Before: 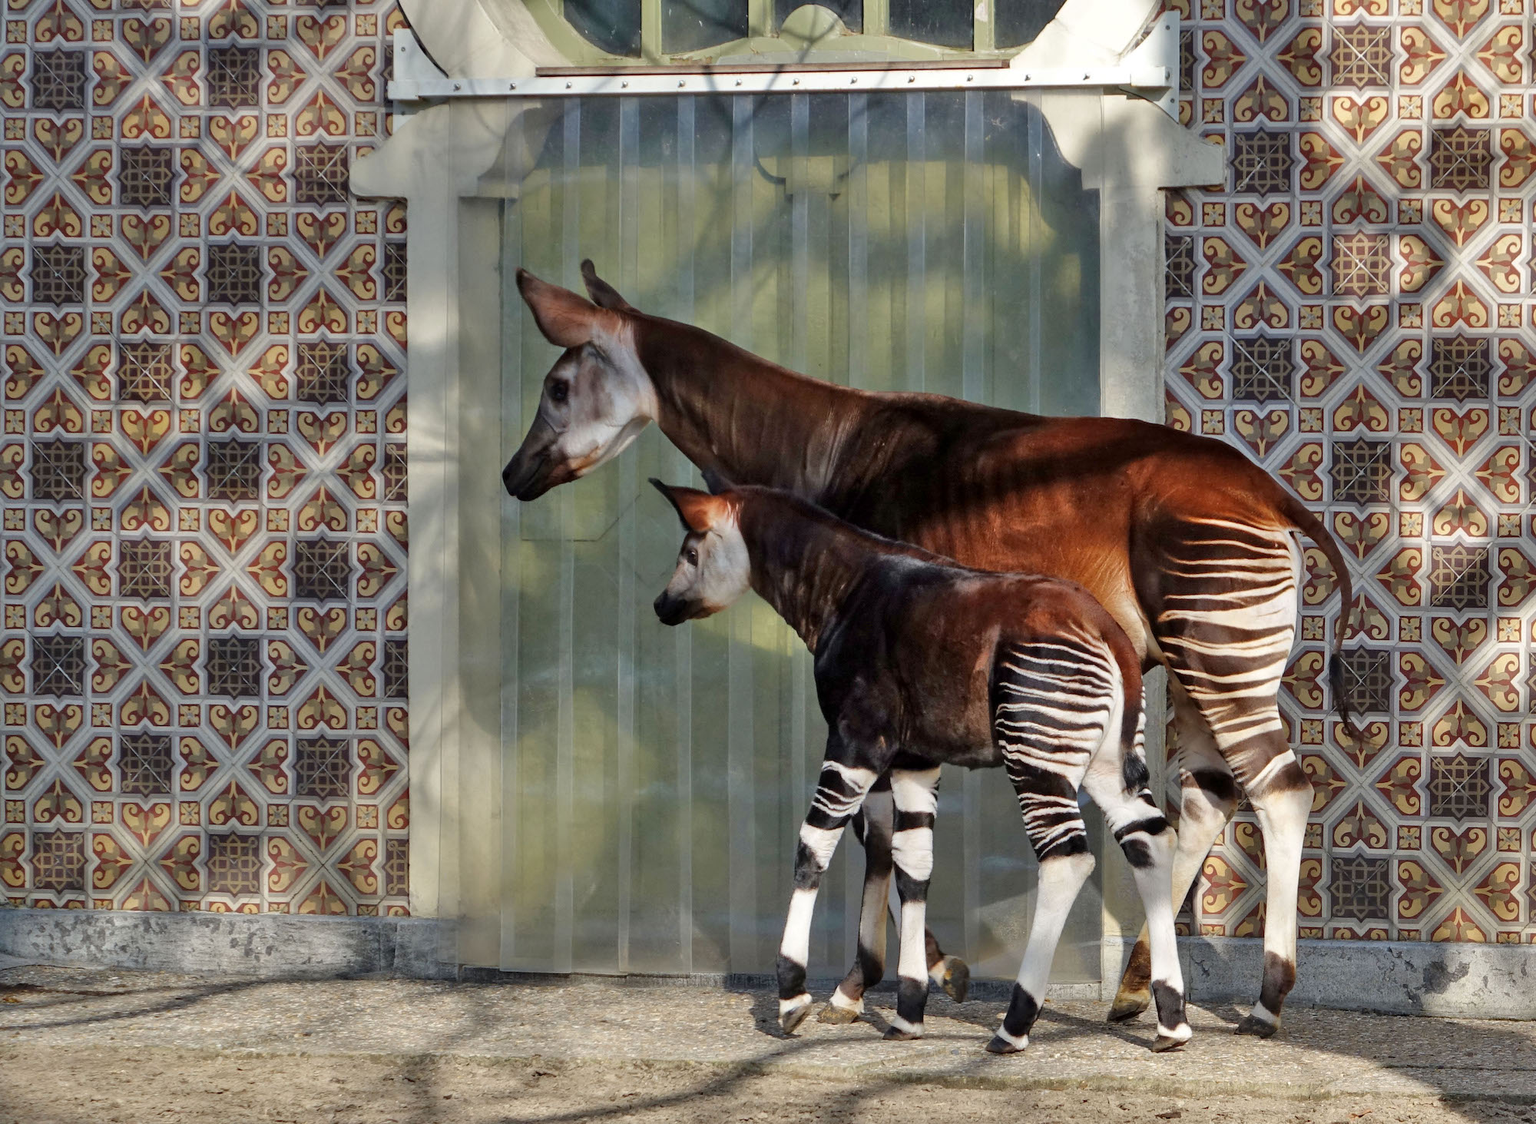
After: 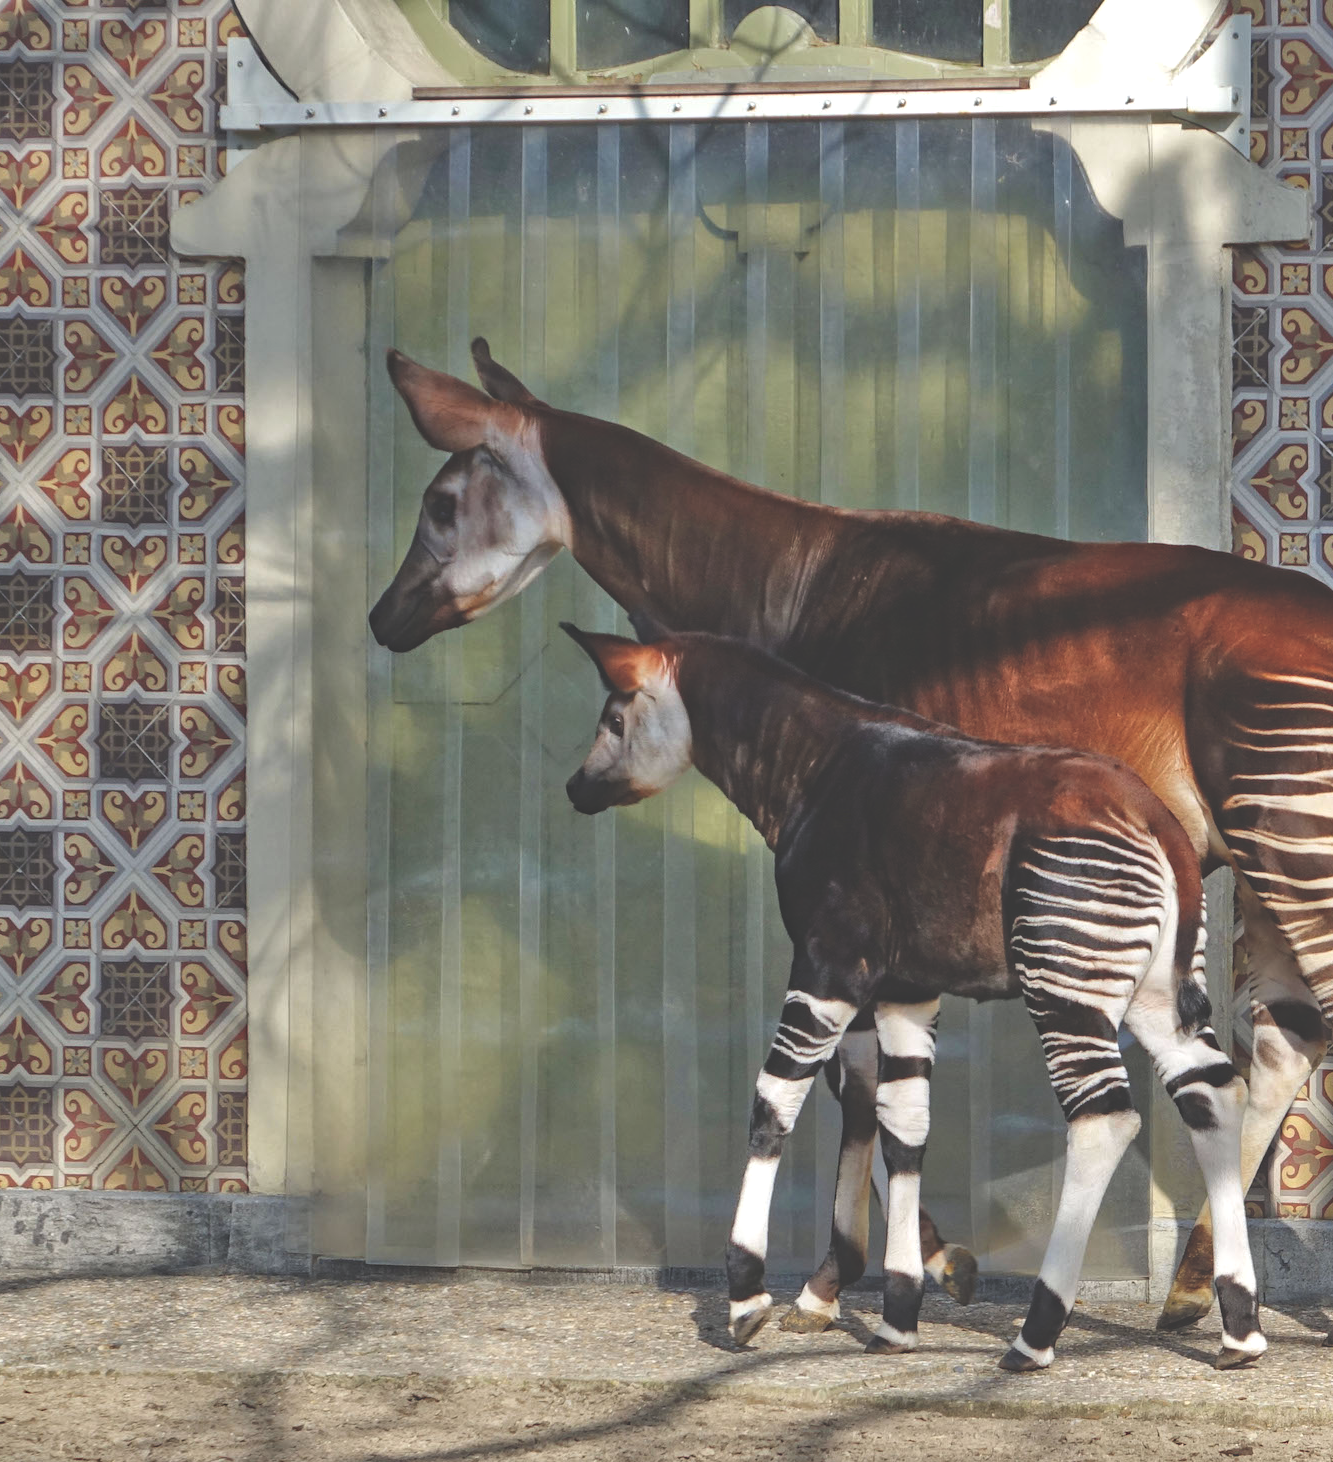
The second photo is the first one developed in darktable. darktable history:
haze removal: compatibility mode true, adaptive false
exposure: black level correction -0.041, exposure 0.064 EV, compensate highlight preservation false
crop and rotate: left 14.292%, right 19.041%
color balance: mode lift, gamma, gain (sRGB)
